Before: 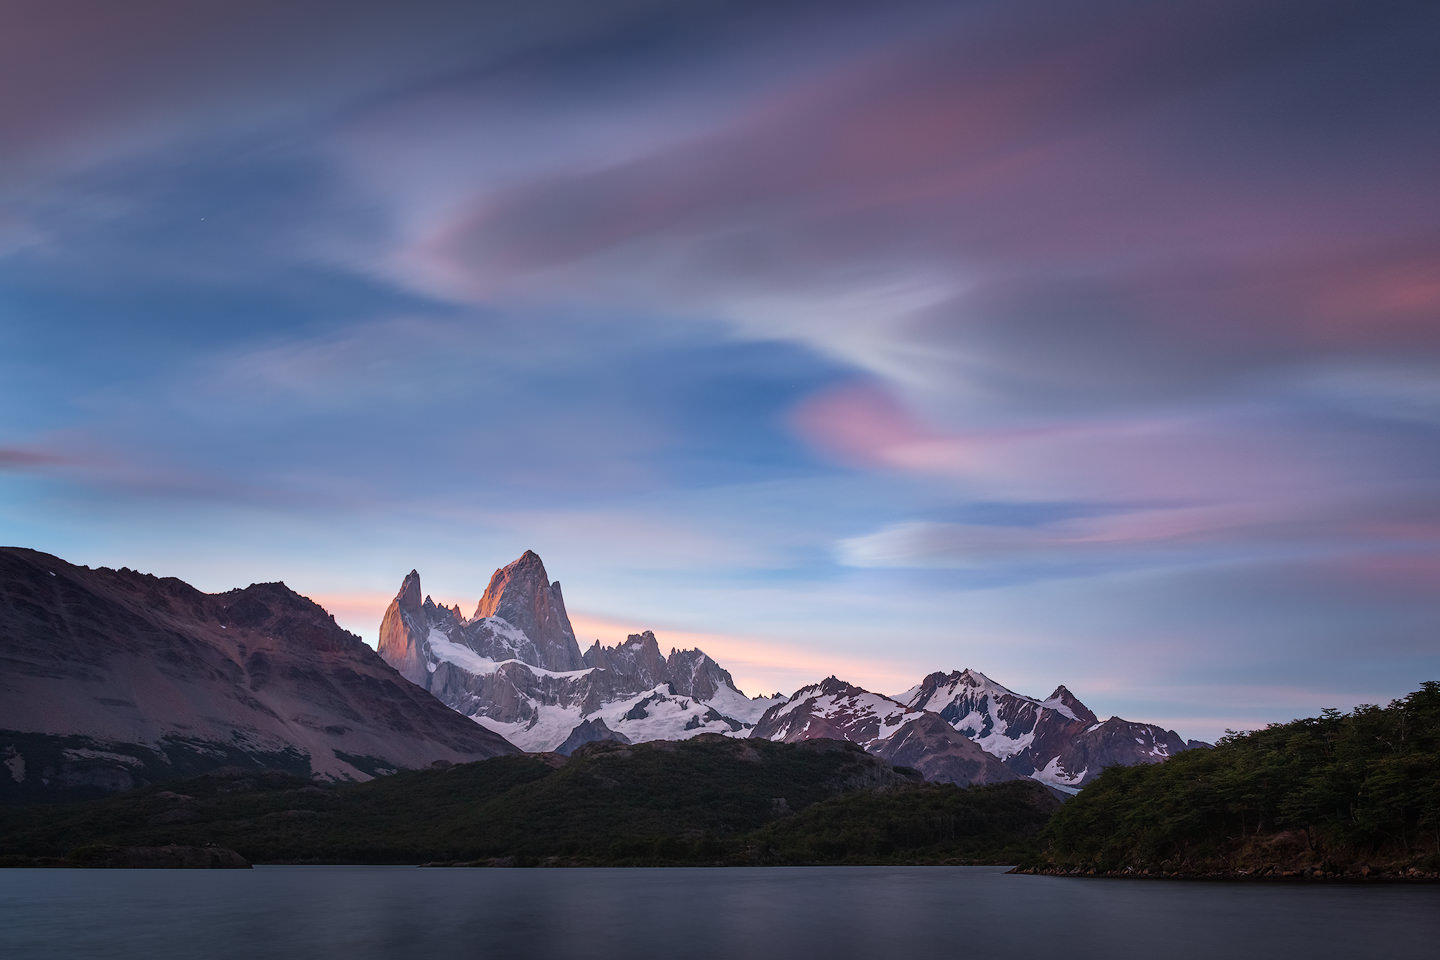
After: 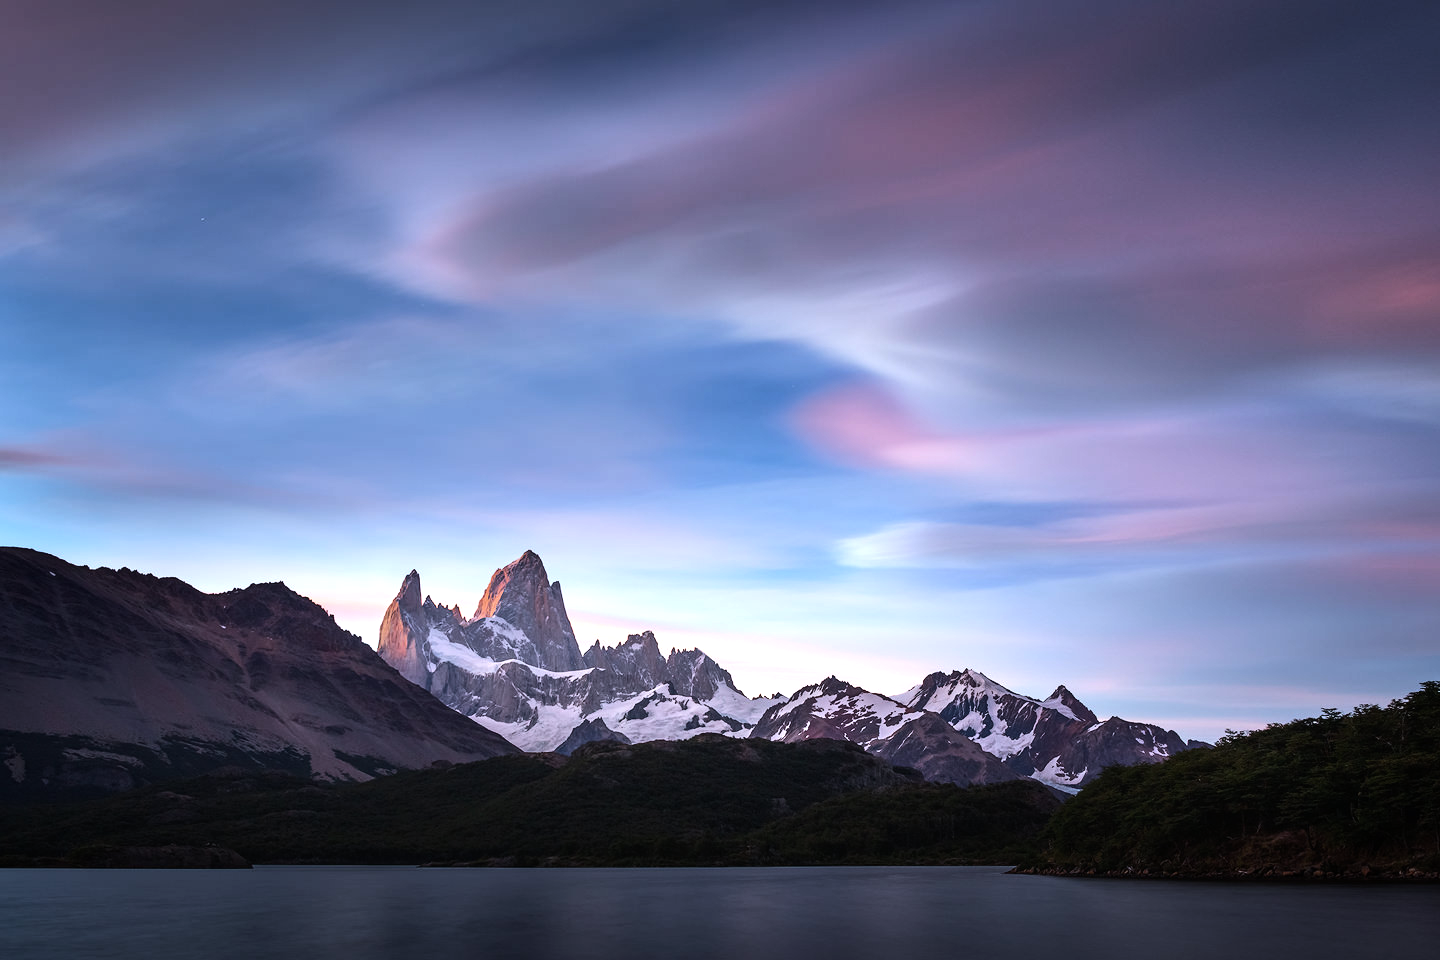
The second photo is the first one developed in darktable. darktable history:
tone equalizer: -8 EV -0.75 EV, -7 EV -0.7 EV, -6 EV -0.6 EV, -5 EV -0.4 EV, -3 EV 0.4 EV, -2 EV 0.6 EV, -1 EV 0.7 EV, +0 EV 0.75 EV, edges refinement/feathering 500, mask exposure compensation -1.57 EV, preserve details no
white balance: red 0.976, blue 1.04
